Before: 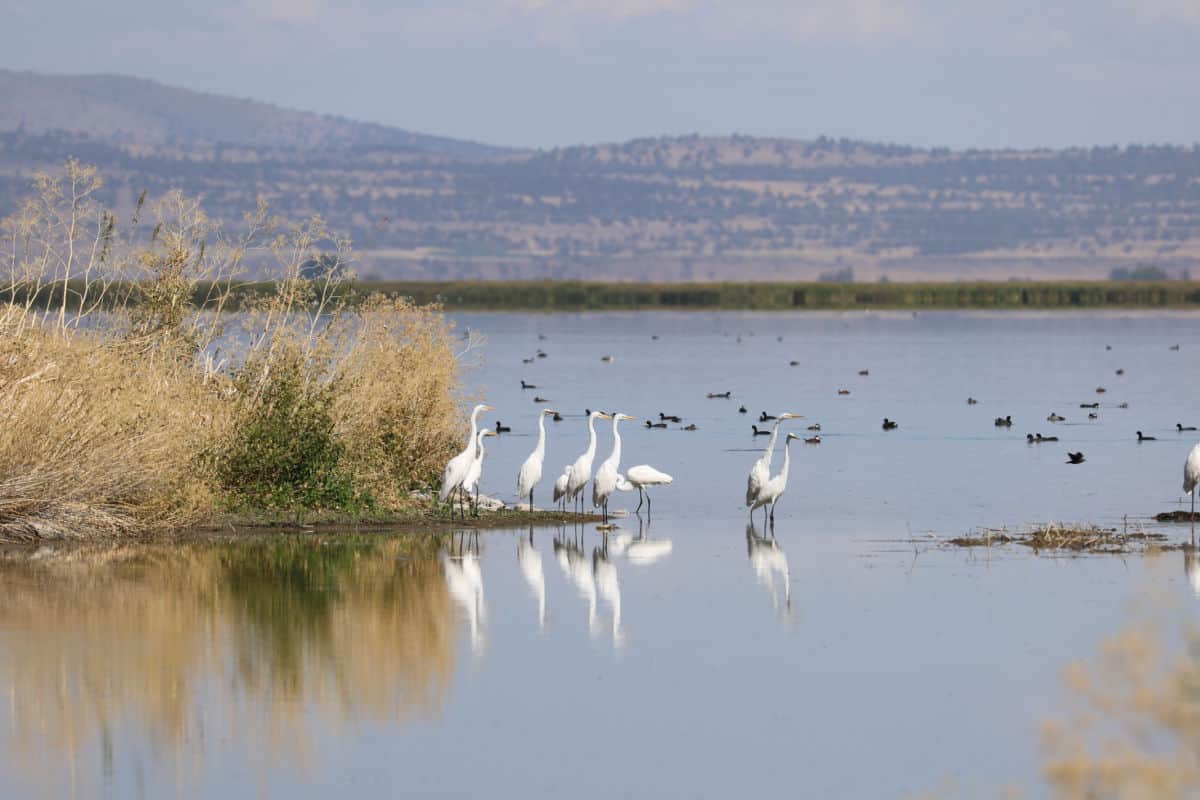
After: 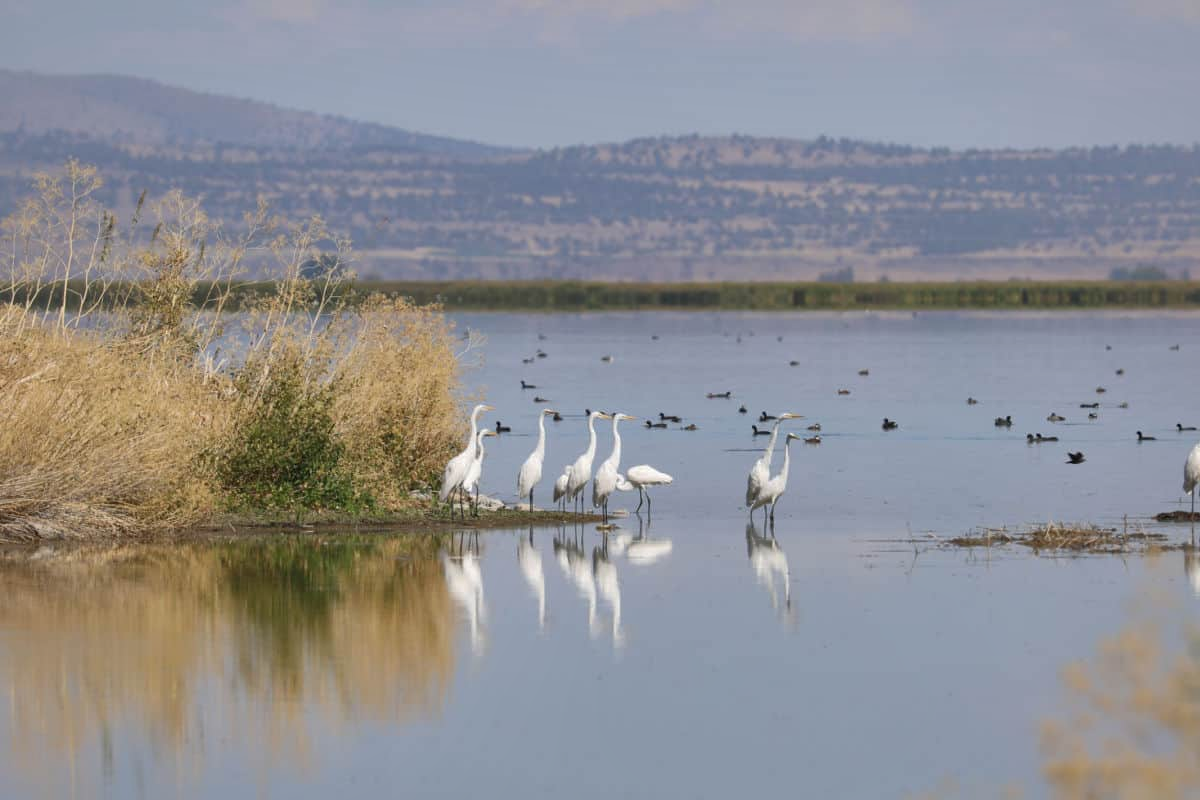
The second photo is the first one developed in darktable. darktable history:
shadows and highlights: highlights -59.7
